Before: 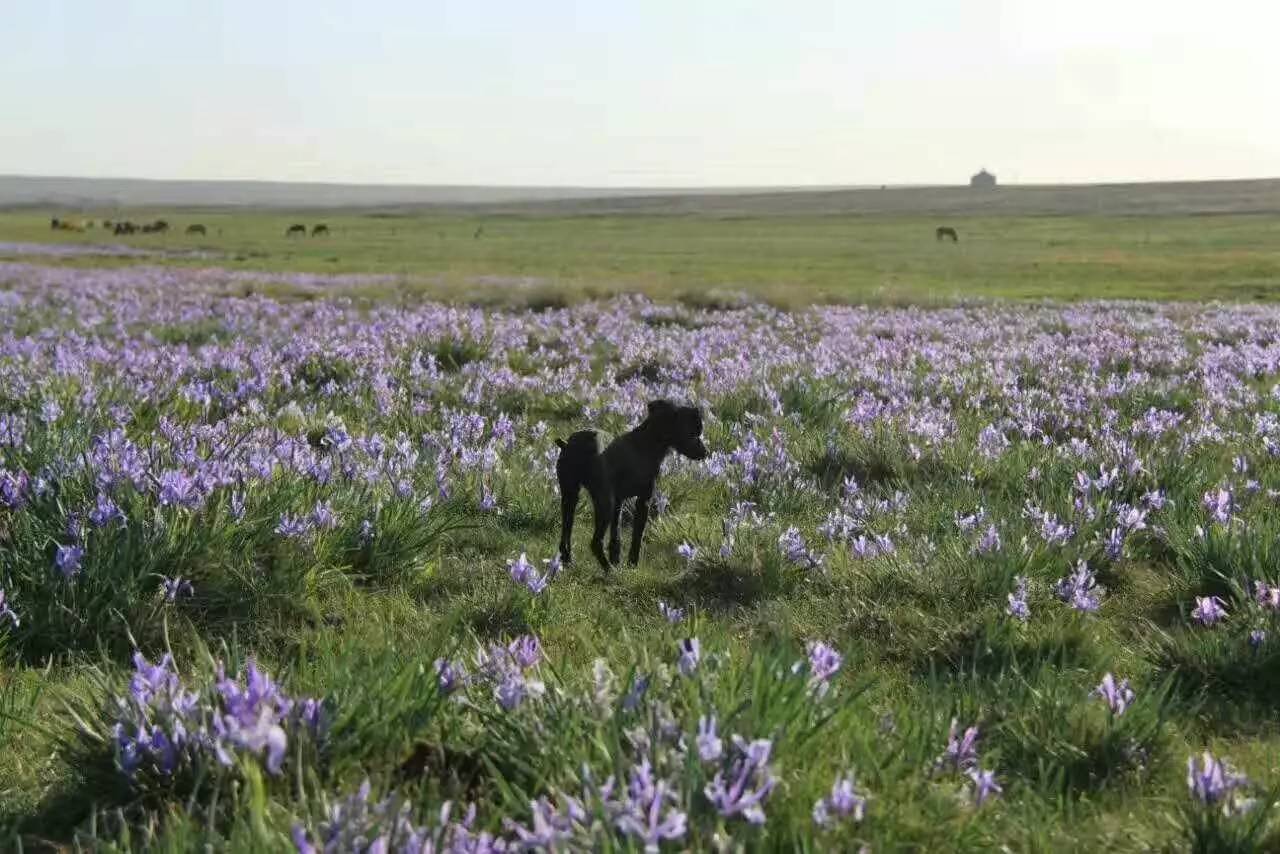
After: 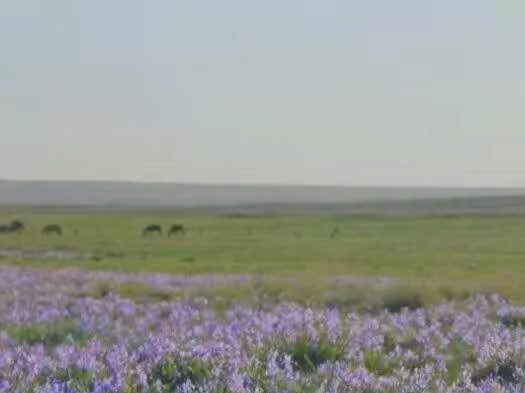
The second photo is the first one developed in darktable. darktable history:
crop and rotate: left 11.257%, top 0.065%, right 47.673%, bottom 53.909%
color balance rgb: global offset › chroma 0.132%, global offset › hue 253.4°, linear chroma grading › global chroma 14.516%, perceptual saturation grading › global saturation 0.554%, contrast -29.482%
